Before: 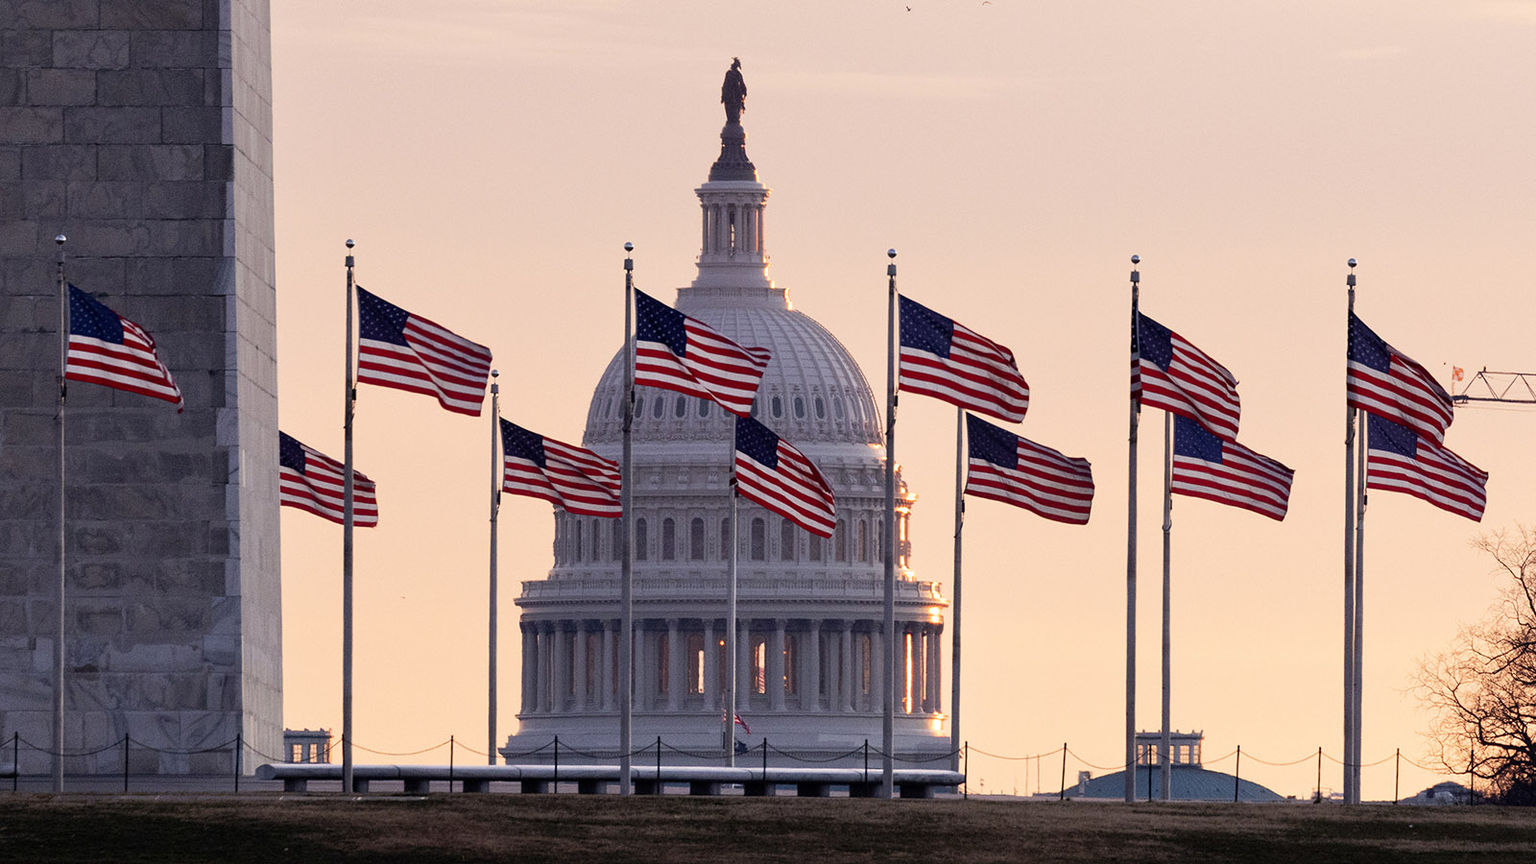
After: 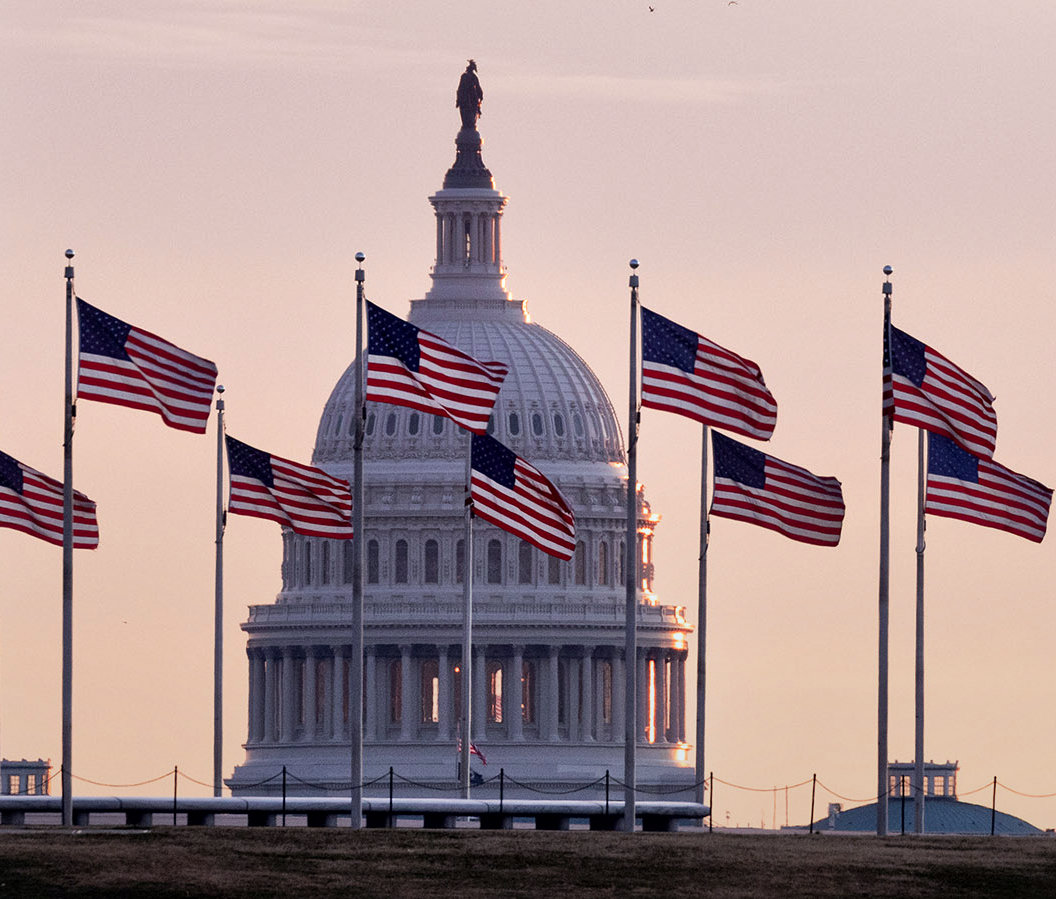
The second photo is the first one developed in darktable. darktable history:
crop and rotate: left 18.442%, right 15.508%
local contrast: mode bilateral grid, contrast 20, coarseness 50, detail 130%, midtone range 0.2
color zones: curves: ch1 [(0, 0.469) (0.072, 0.457) (0.243, 0.494) (0.429, 0.5) (0.571, 0.5) (0.714, 0.5) (0.857, 0.5) (1, 0.469)]; ch2 [(0, 0.499) (0.143, 0.467) (0.242, 0.436) (0.429, 0.493) (0.571, 0.5) (0.714, 0.5) (0.857, 0.5) (1, 0.499)]
shadows and highlights: radius 125.46, shadows 30.51, highlights -30.51, low approximation 0.01, soften with gaussian
graduated density: rotation -180°, offset 27.42
white balance: red 0.967, blue 1.049
